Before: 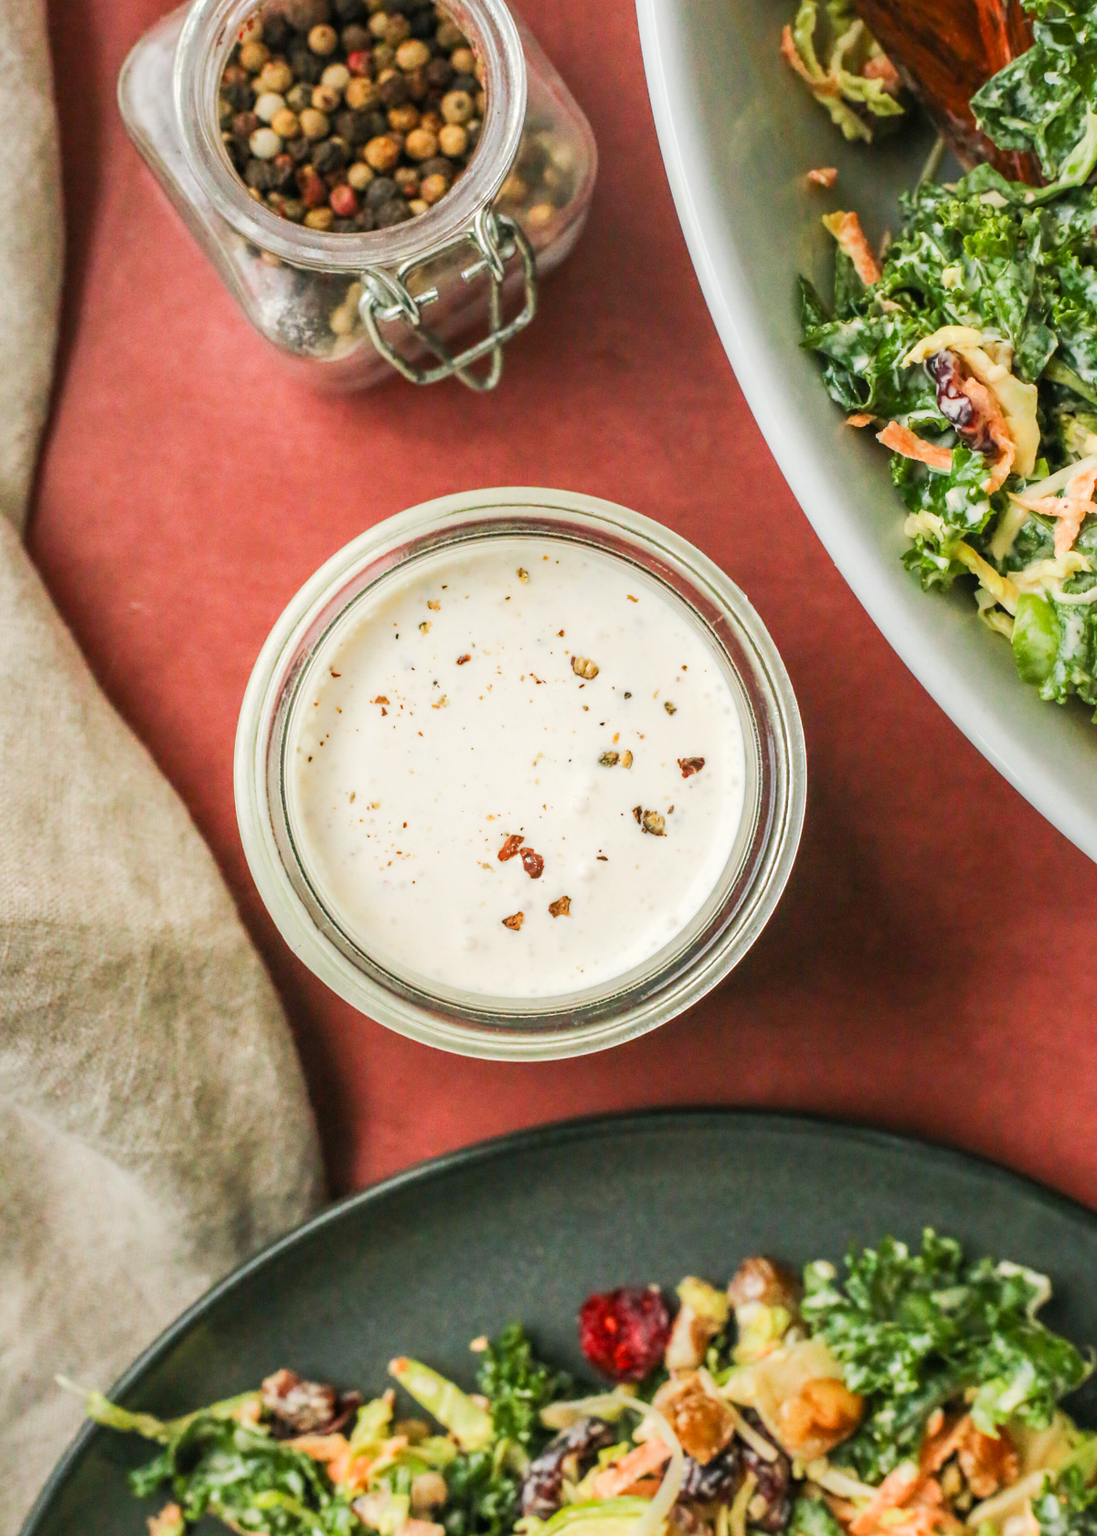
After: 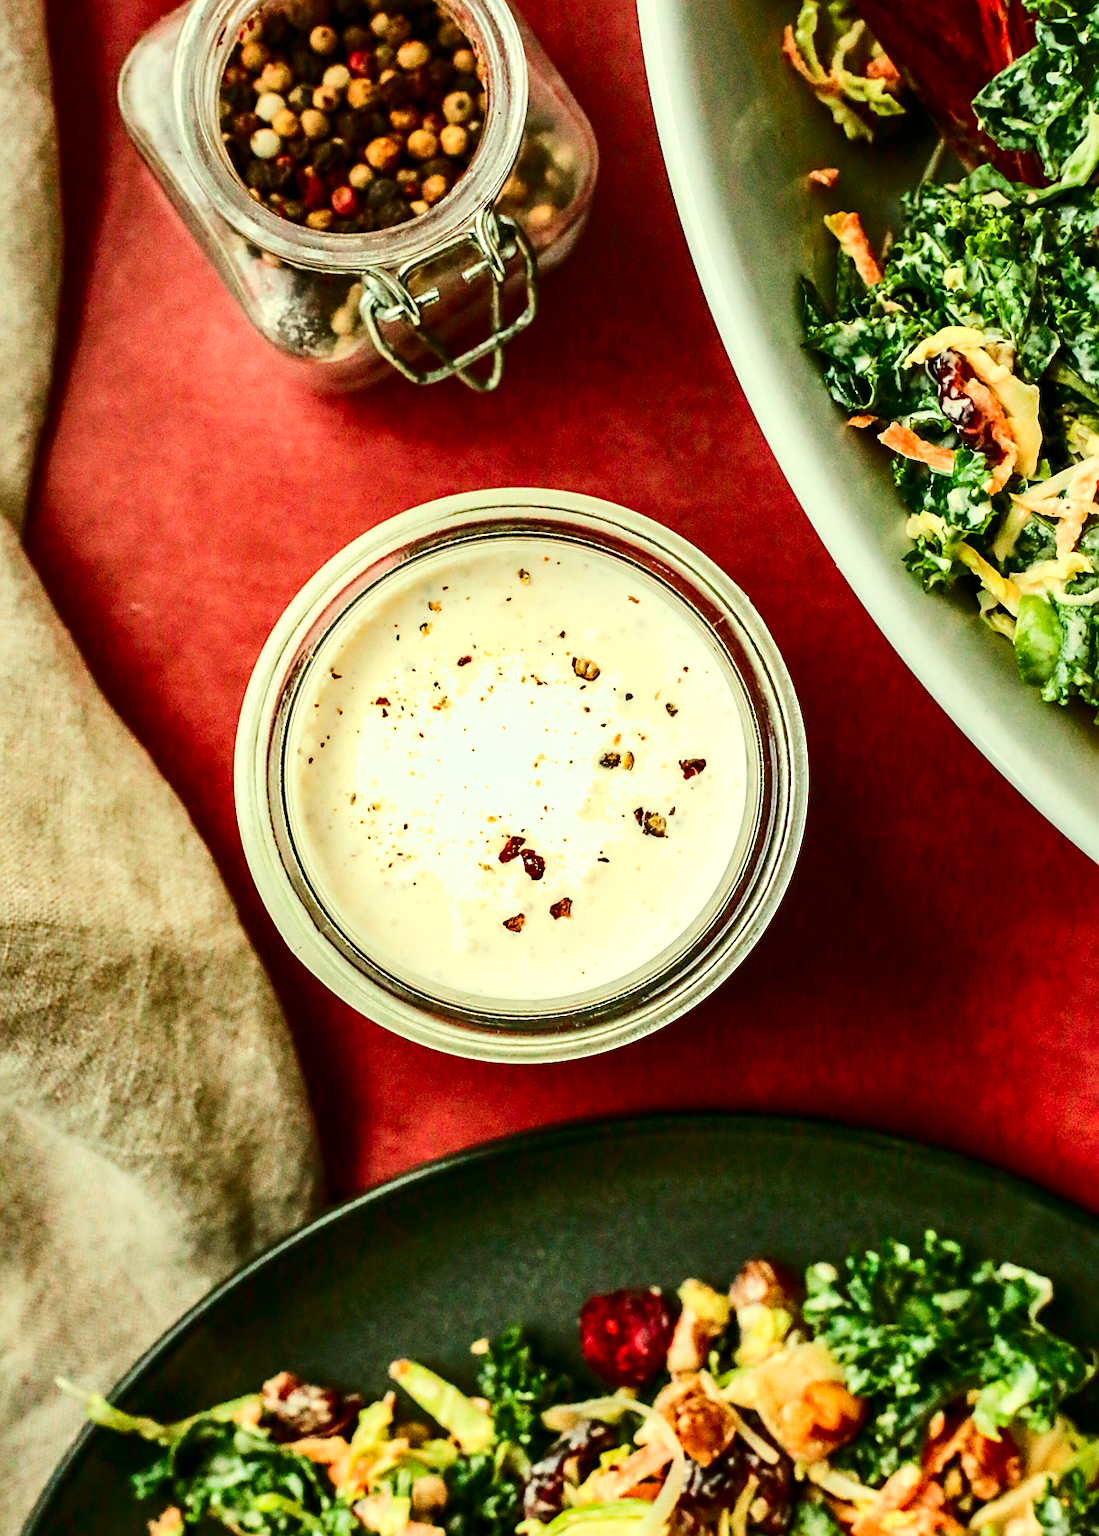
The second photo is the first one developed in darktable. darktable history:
contrast brightness saturation: contrast 0.24, brightness -0.24, saturation 0.14
sharpen: on, module defaults
color correction: highlights a* -9.73, highlights b* -21.22
crop: top 0.05%, bottom 0.098%
color balance: contrast 8.5%, output saturation 105%
shadows and highlights: soften with gaussian
white balance: red 1.08, blue 0.791
